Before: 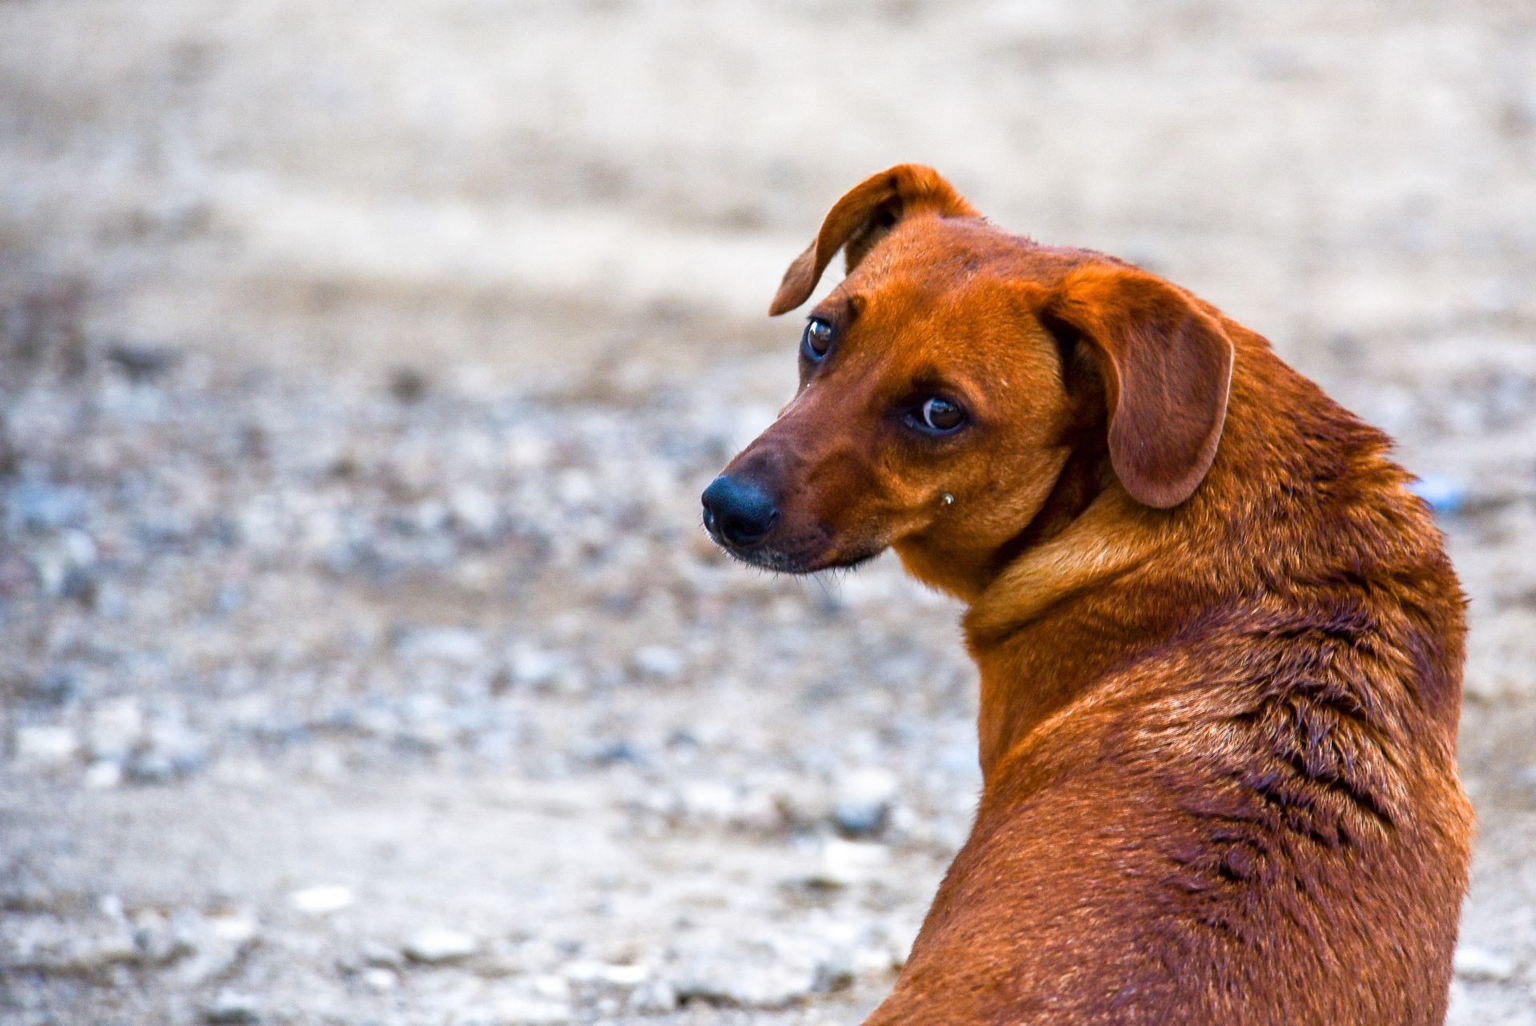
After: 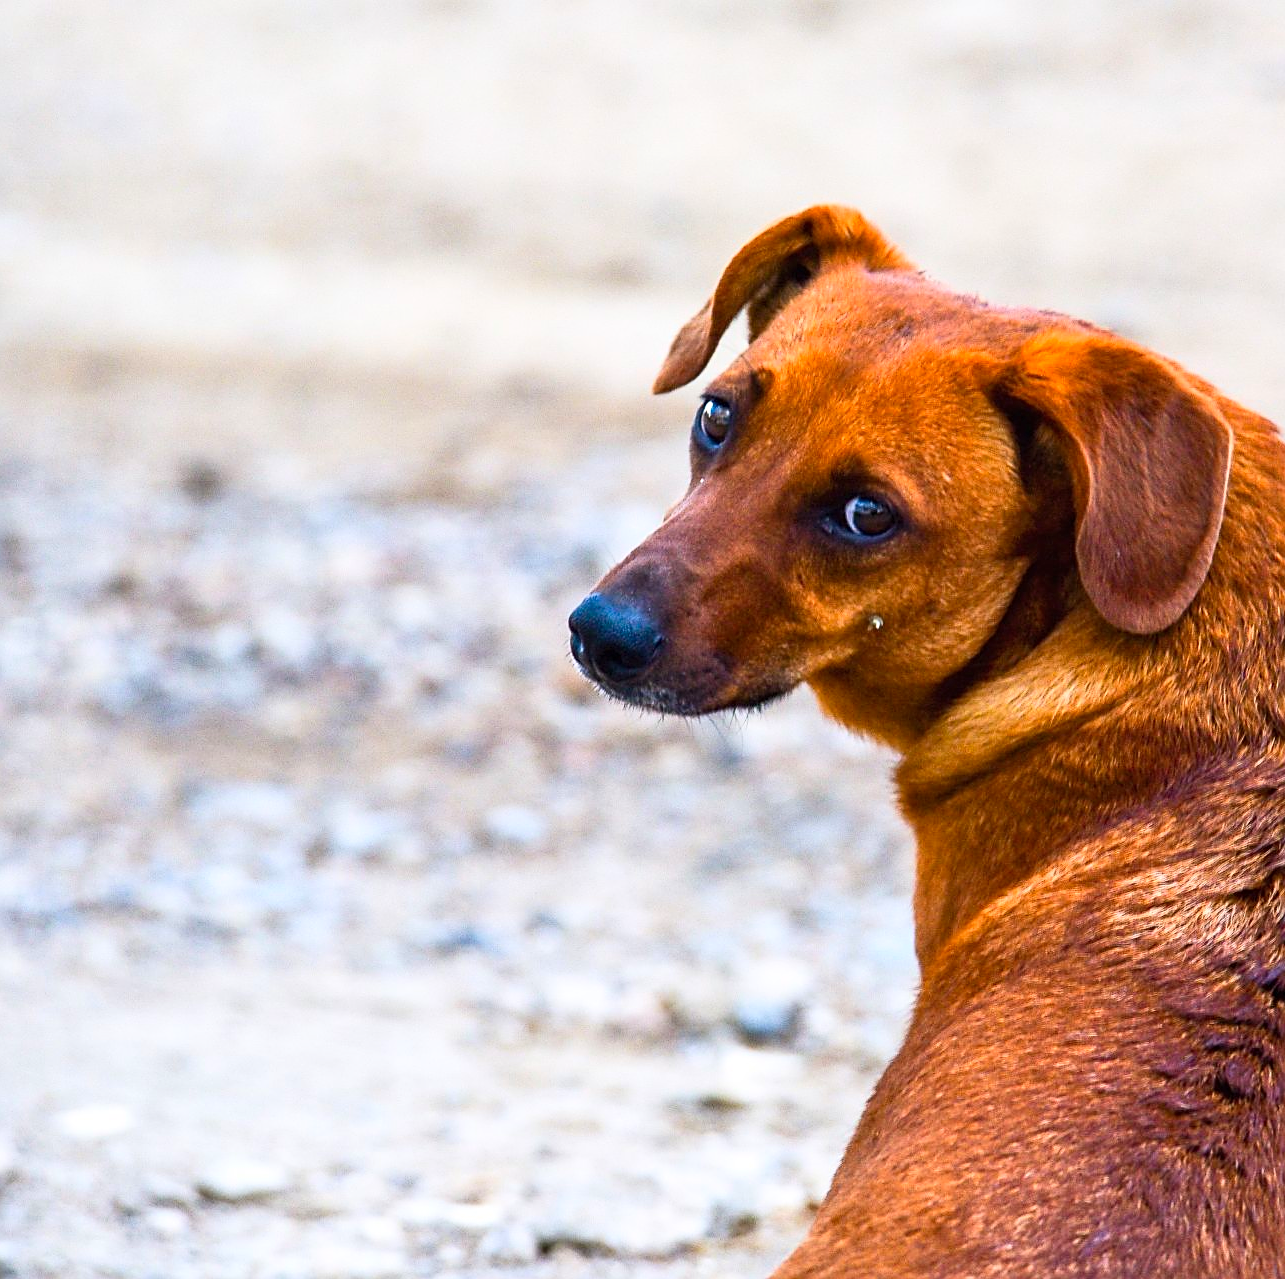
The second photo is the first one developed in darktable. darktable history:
contrast brightness saturation: contrast 0.2, brightness 0.155, saturation 0.219
sharpen: on, module defaults
crop and rotate: left 16.043%, right 16.92%
